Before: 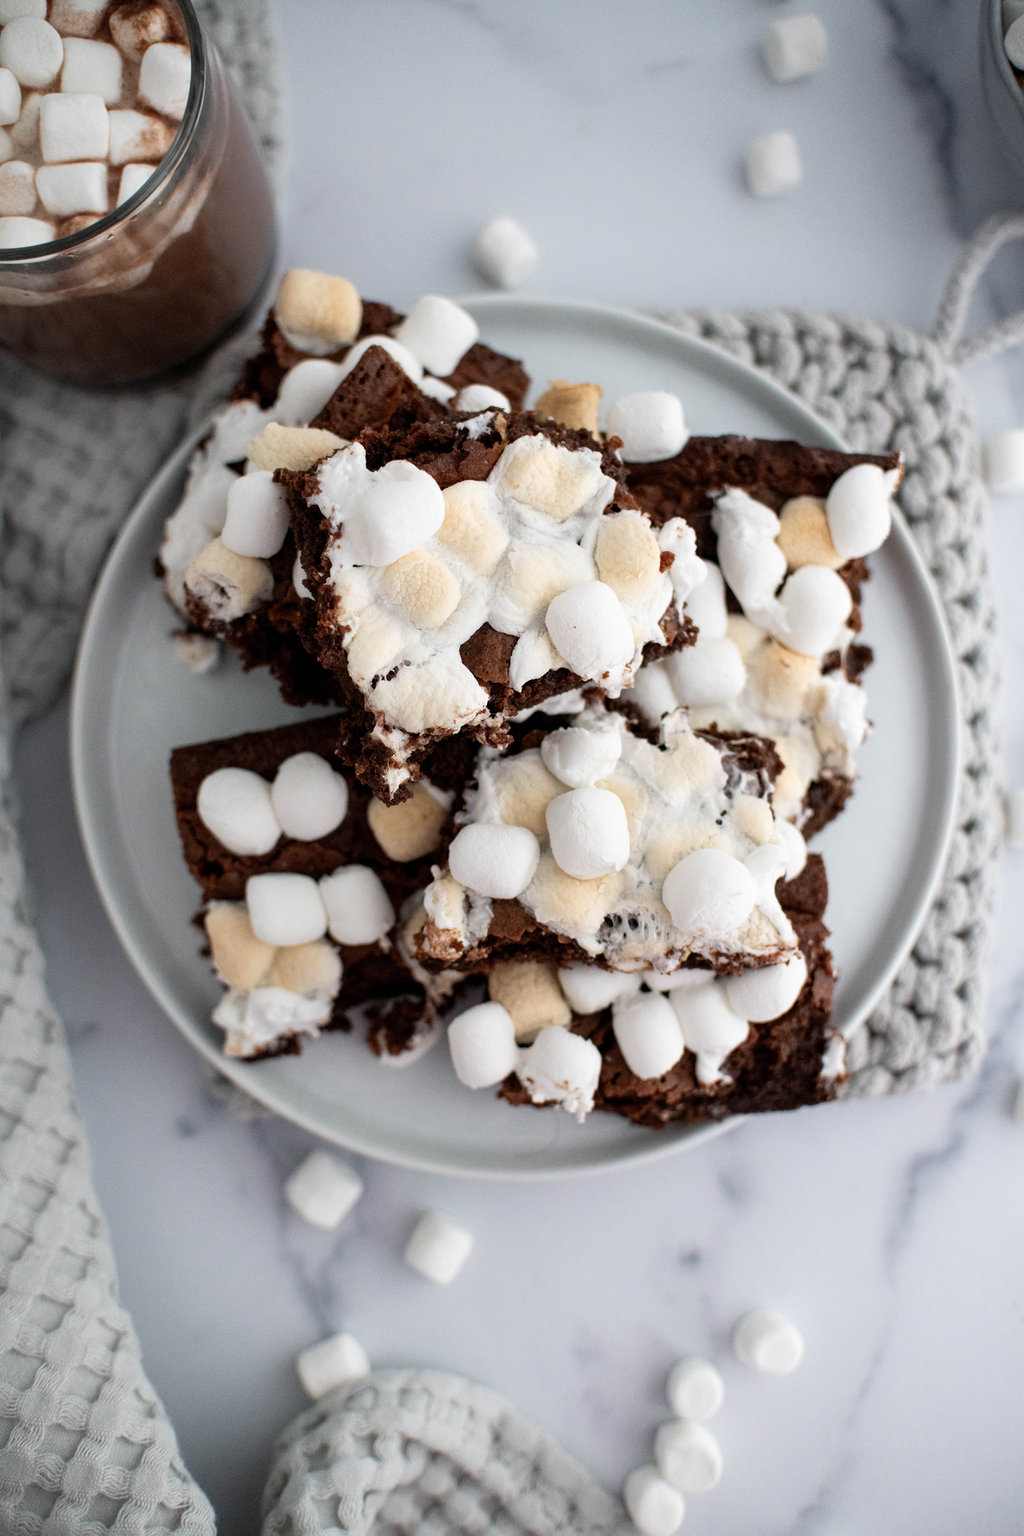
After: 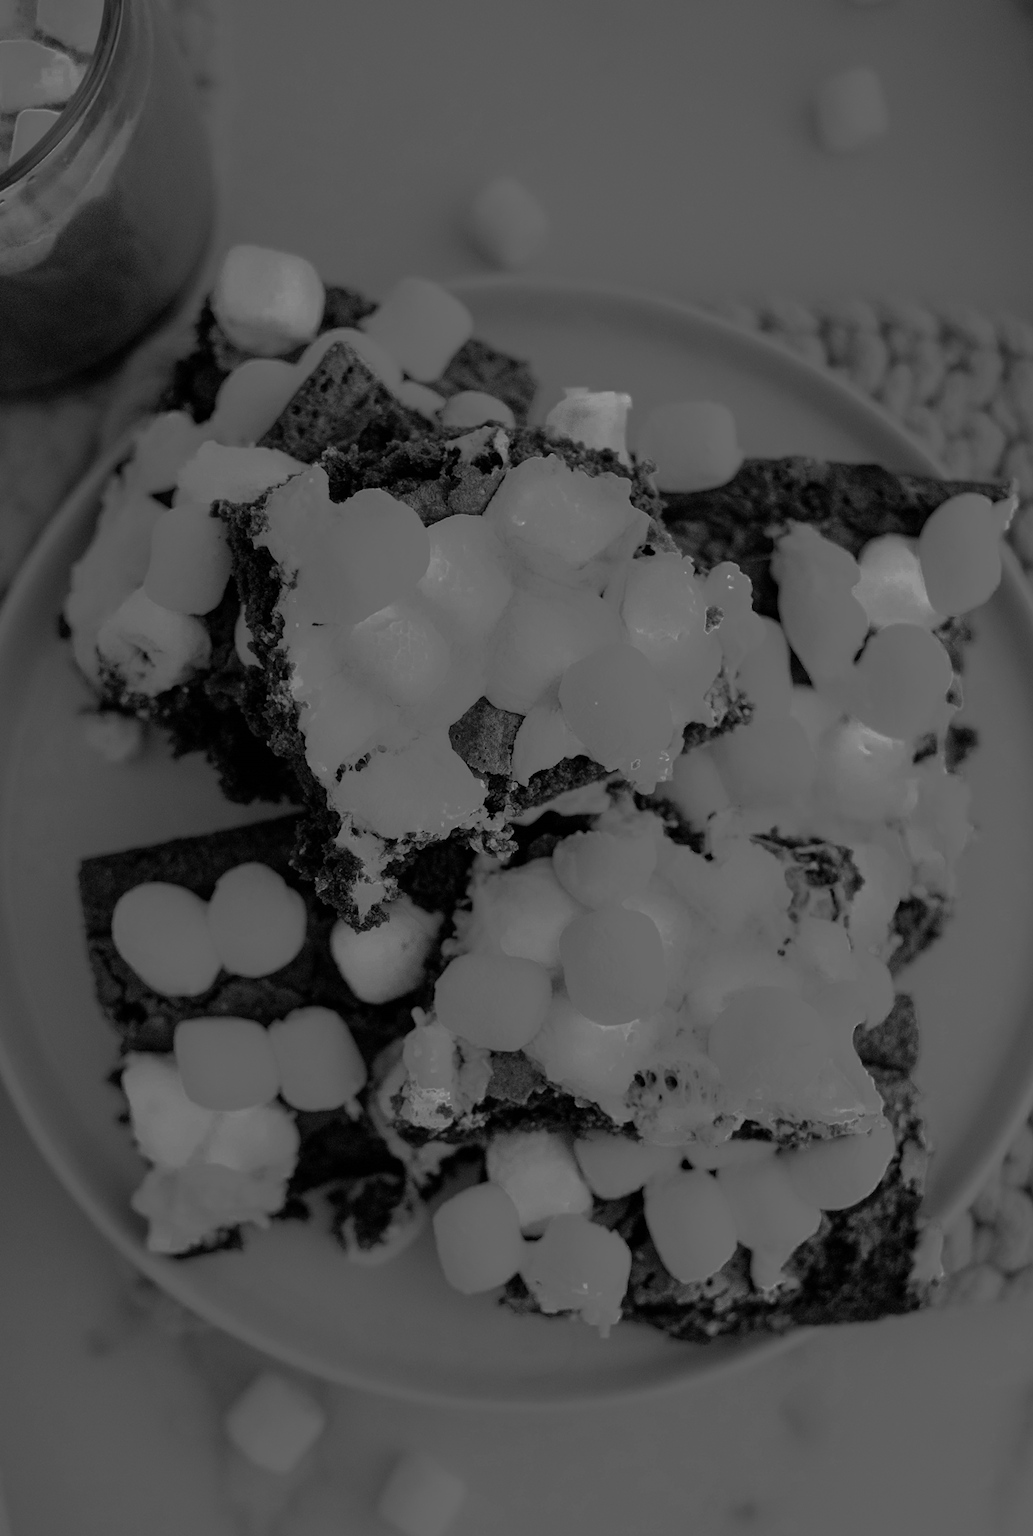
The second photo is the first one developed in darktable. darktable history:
crop and rotate: left 10.77%, top 5.1%, right 10.41%, bottom 16.76%
color zones: curves: ch0 [(0, 0.554) (0.146, 0.662) (0.293, 0.86) (0.503, 0.774) (0.637, 0.106) (0.74, 0.072) (0.866, 0.488) (0.998, 0.569)]; ch1 [(0, 0) (0.143, 0) (0.286, 0) (0.429, 0) (0.571, 0) (0.714, 0) (0.857, 0)]
white balance: red 0.766, blue 1.537
